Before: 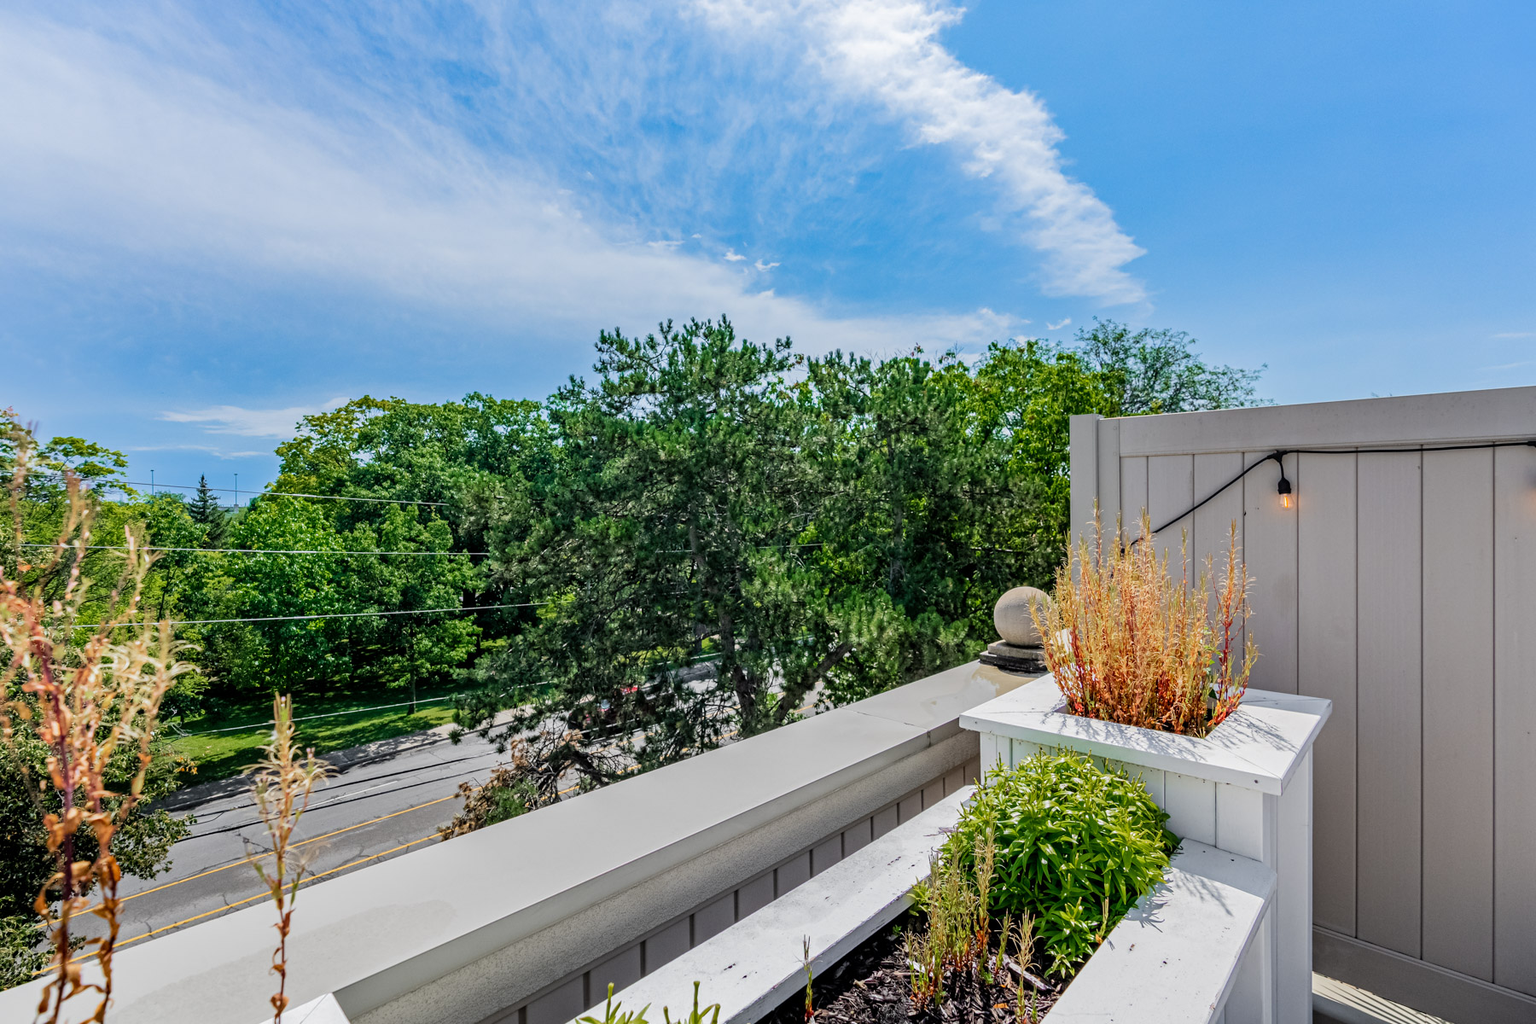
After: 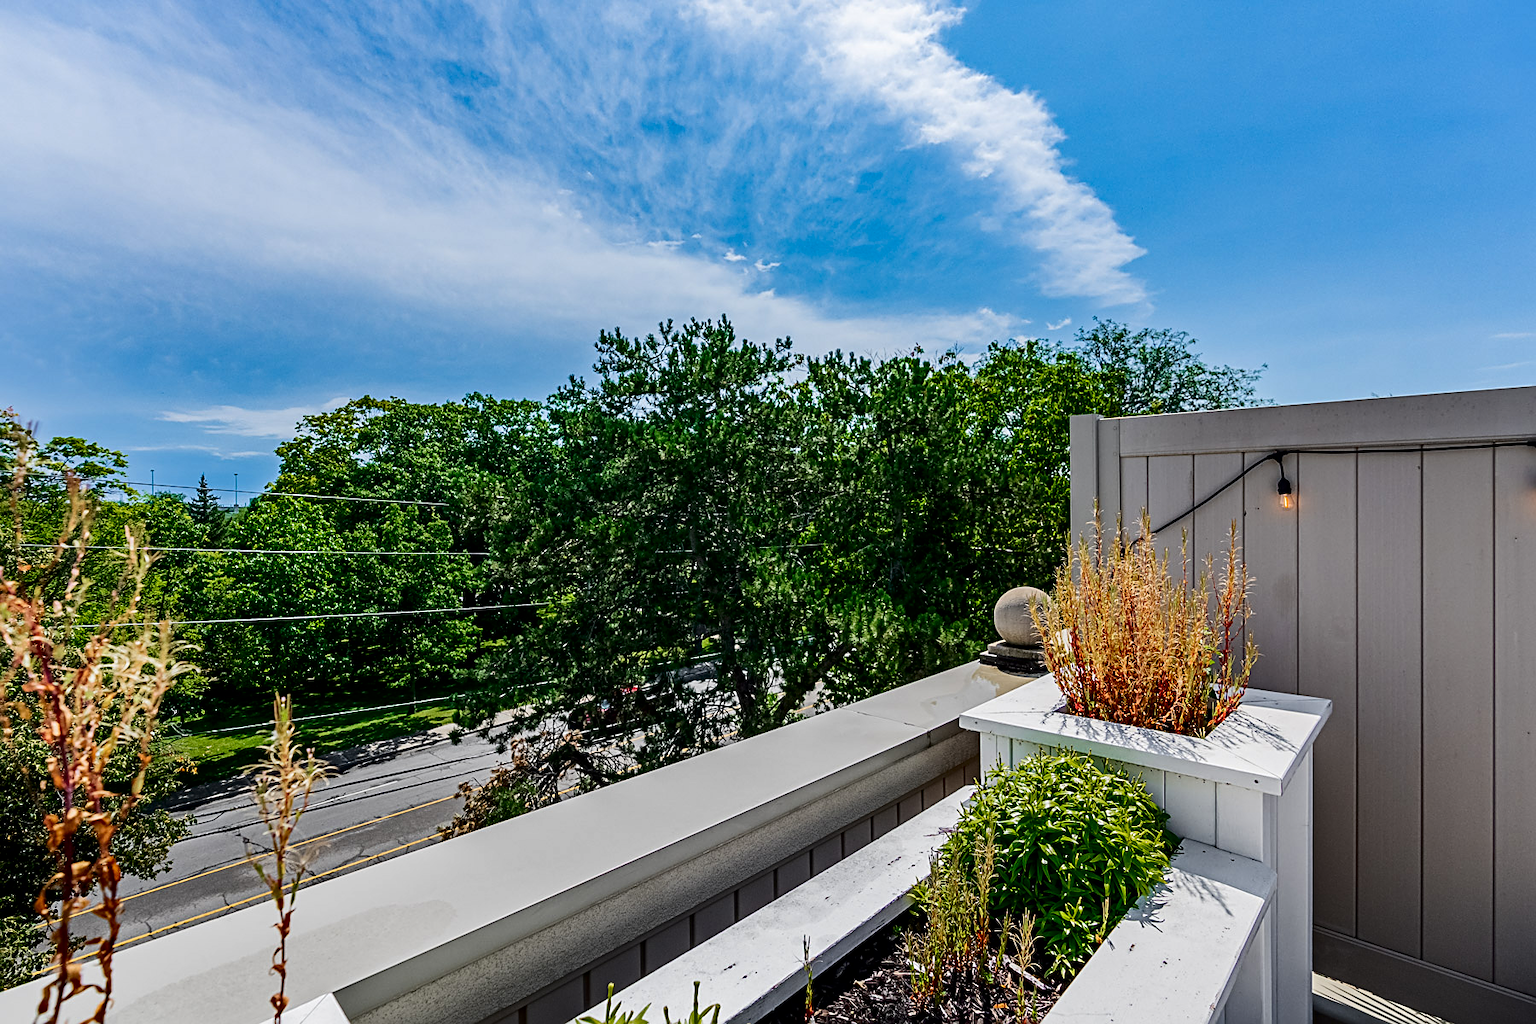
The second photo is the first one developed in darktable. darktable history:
sharpen: on, module defaults
contrast brightness saturation: contrast 0.19, brightness -0.233, saturation 0.11
